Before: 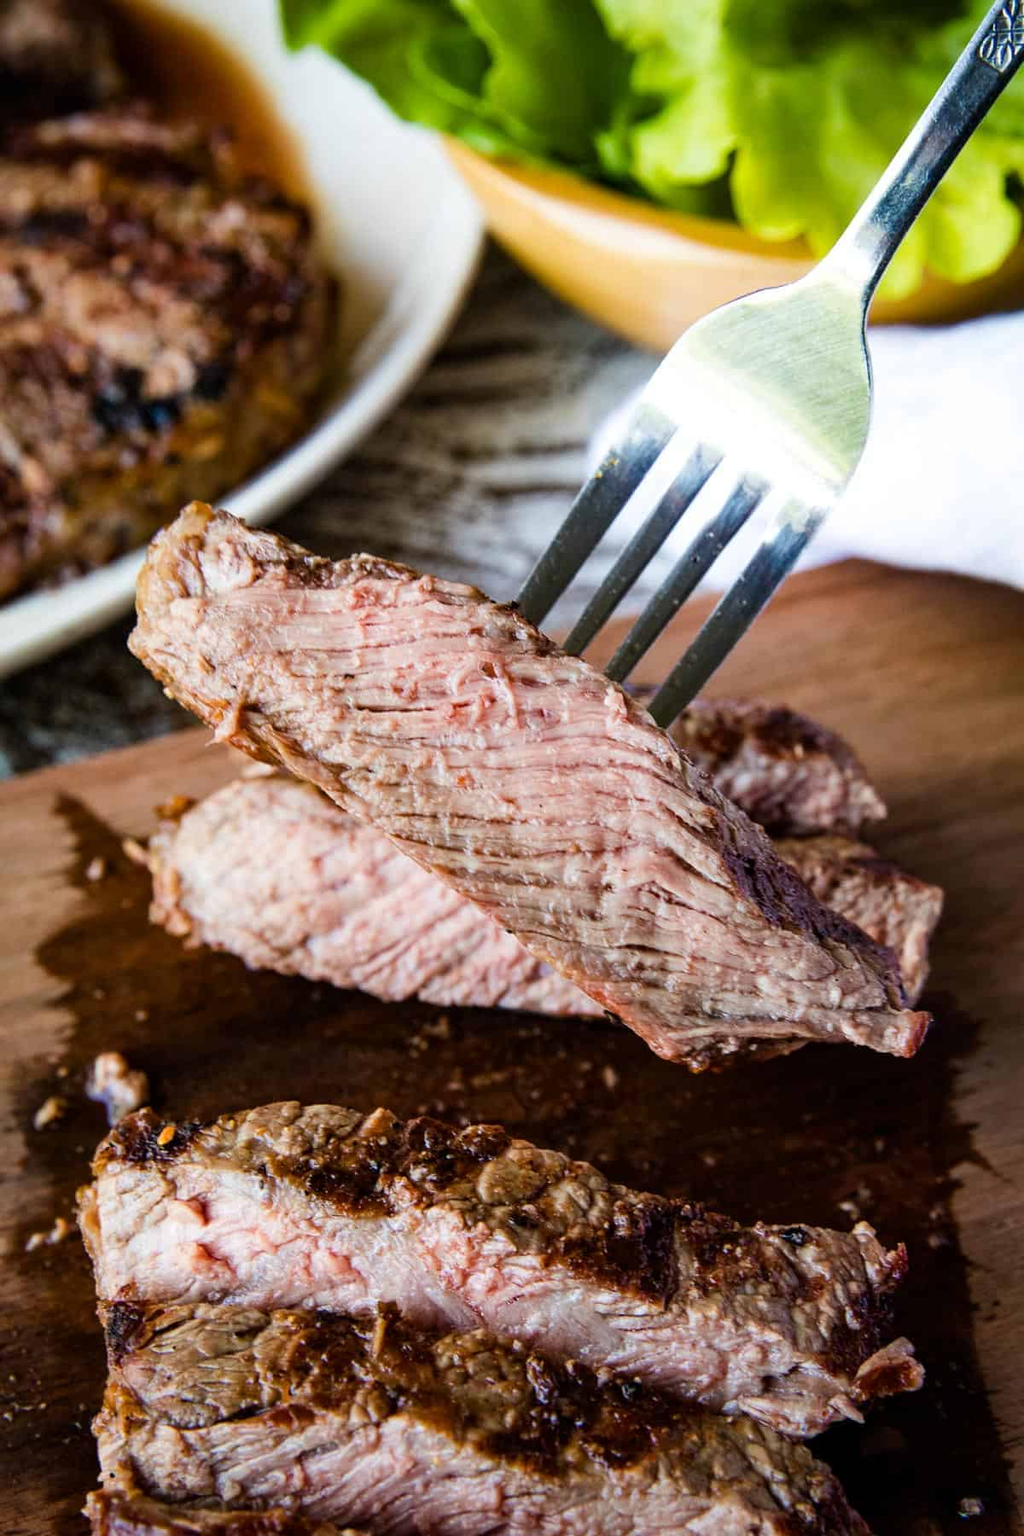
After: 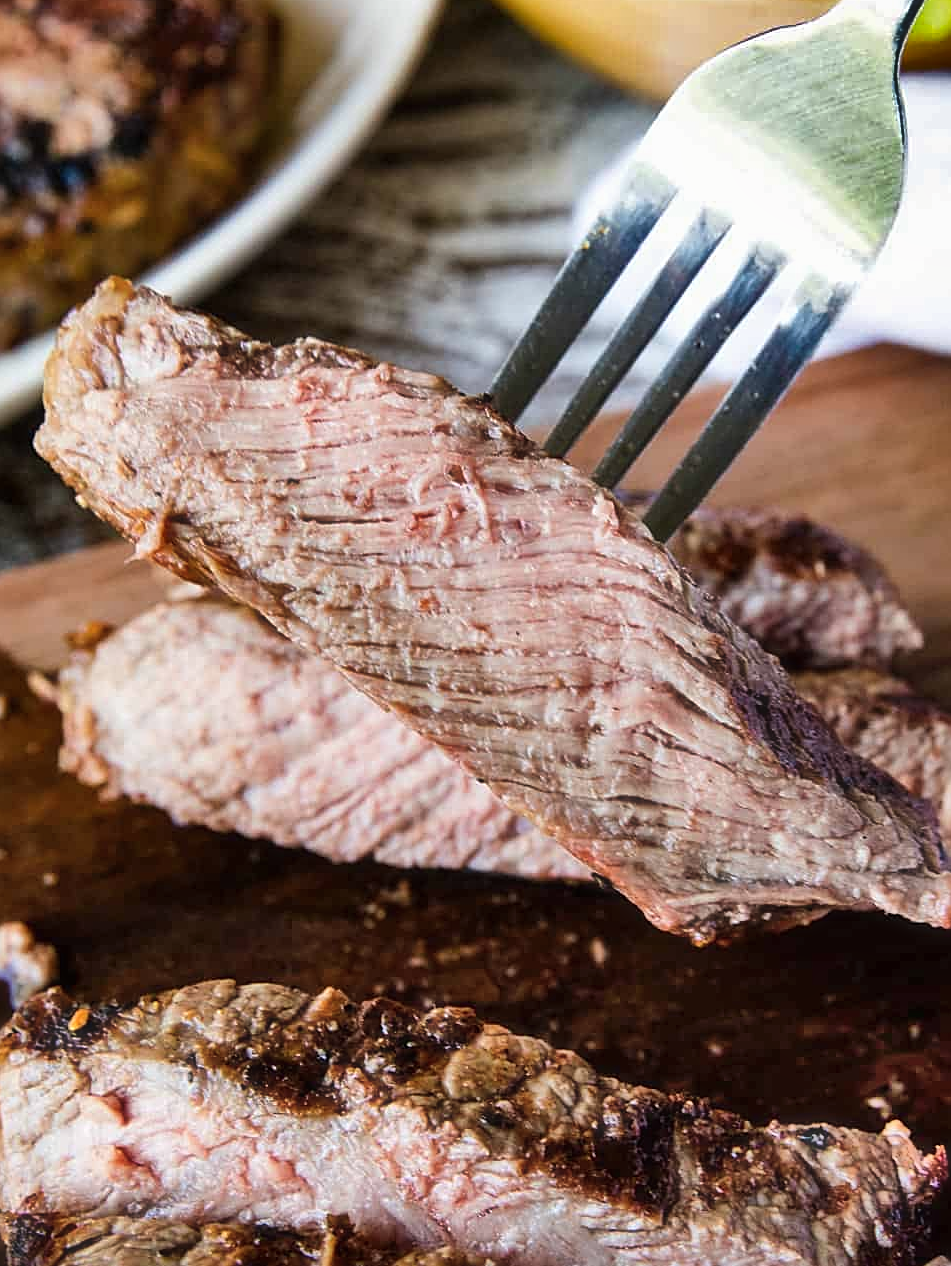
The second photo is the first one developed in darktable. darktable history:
sharpen: radius 1.928
haze removal: strength -0.104, compatibility mode true, adaptive false
shadows and highlights: shadows 60.25, highlights -60.42, soften with gaussian
crop: left 9.733%, top 17.306%, right 10.972%, bottom 12.317%
